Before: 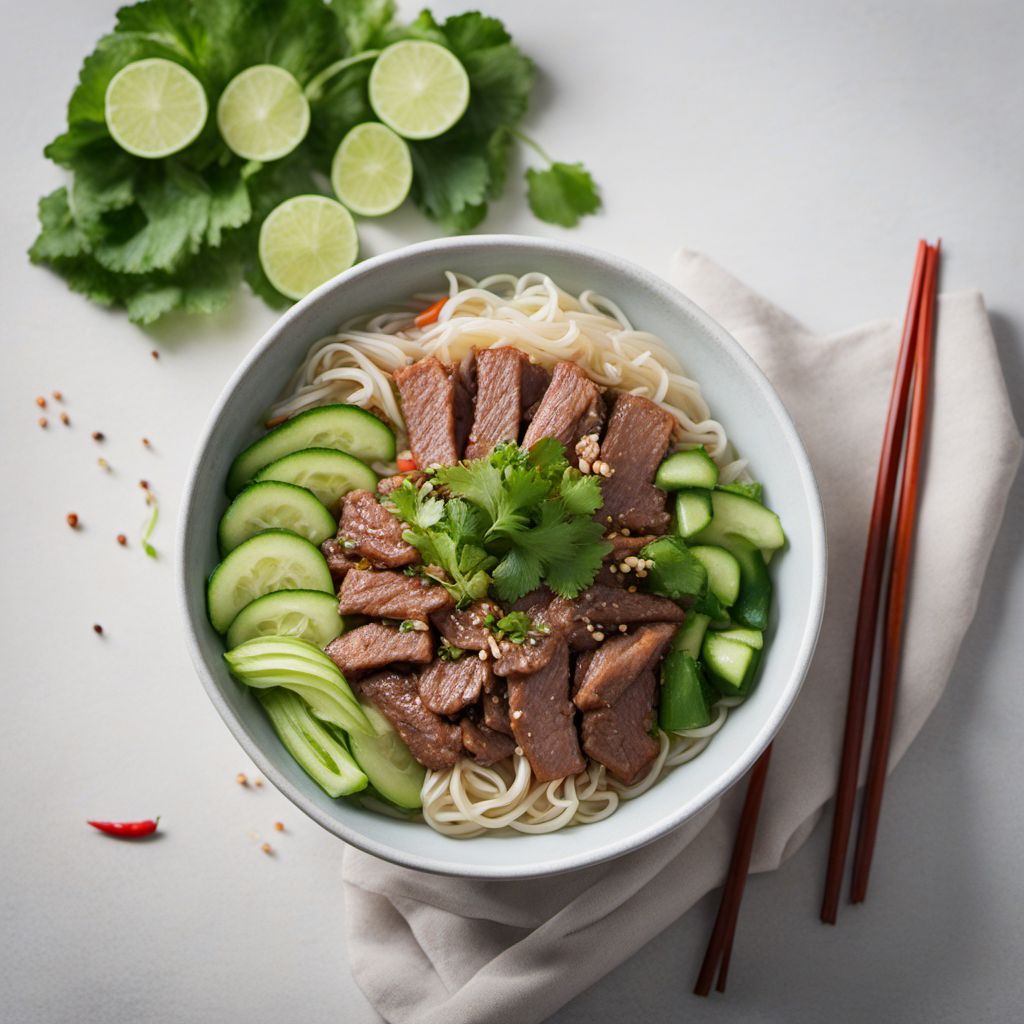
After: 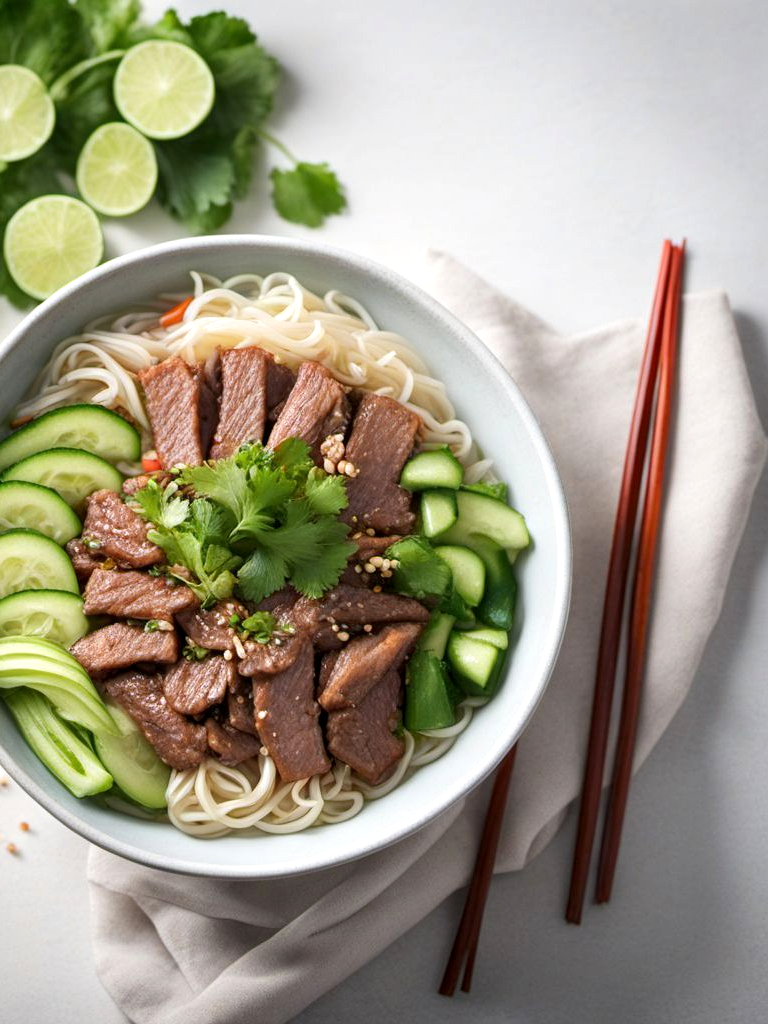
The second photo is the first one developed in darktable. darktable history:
crop and rotate: left 24.905%
exposure: exposure 0.296 EV, compensate exposure bias true, compensate highlight preservation false
local contrast: highlights 104%, shadows 99%, detail 119%, midtone range 0.2
